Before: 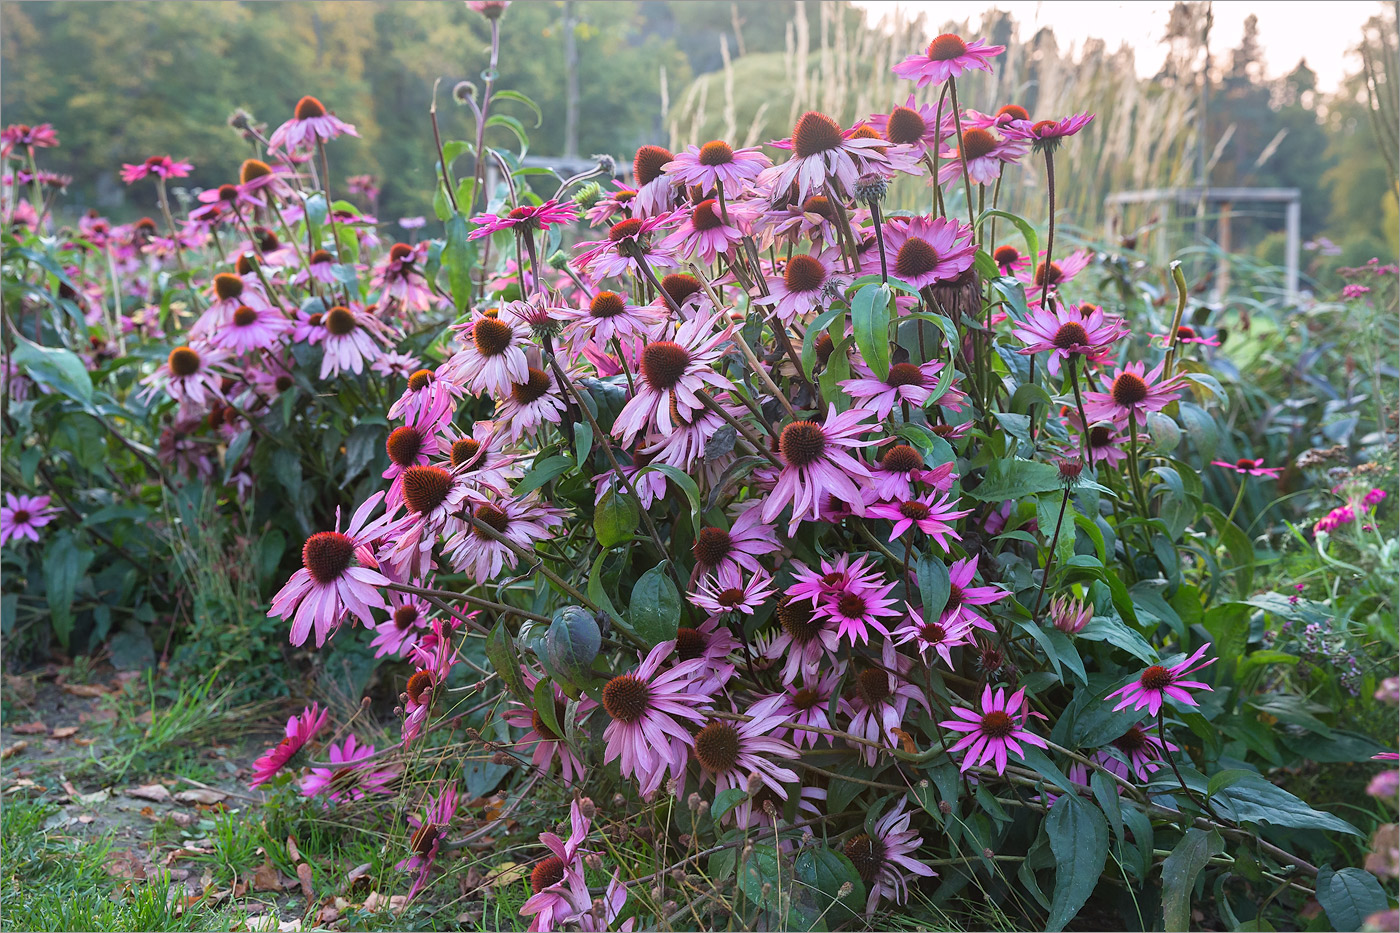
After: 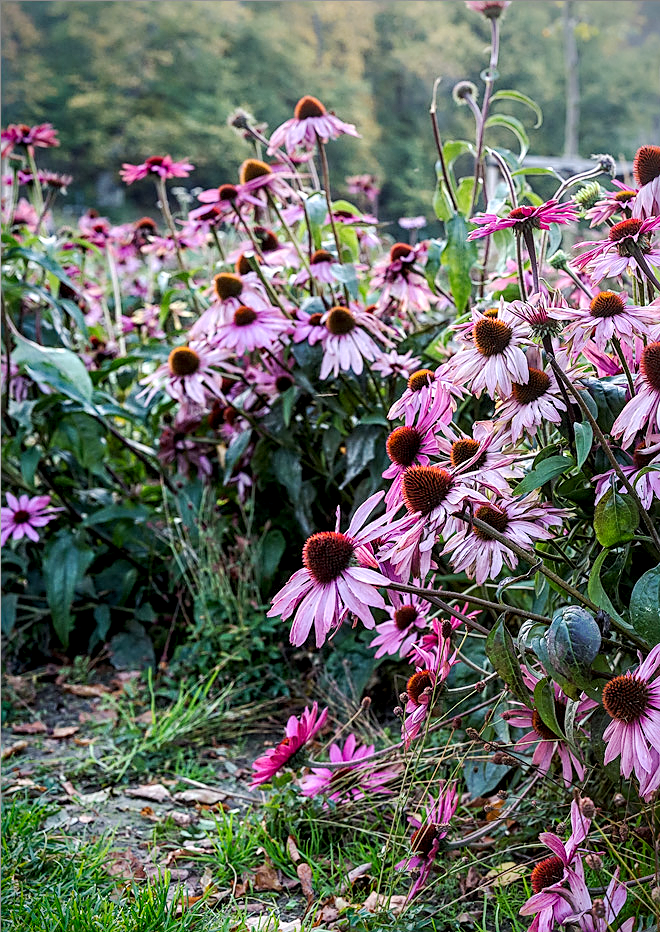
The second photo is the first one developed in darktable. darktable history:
tone curve: curves: ch0 [(0, 0) (0.052, 0.018) (0.236, 0.207) (0.41, 0.417) (0.485, 0.518) (0.54, 0.584) (0.625, 0.666) (0.845, 0.828) (0.994, 0.964)]; ch1 [(0, 0) (0.136, 0.146) (0.317, 0.34) (0.382, 0.408) (0.434, 0.441) (0.472, 0.479) (0.498, 0.501) (0.557, 0.558) (0.616, 0.59) (0.739, 0.7) (1, 1)]; ch2 [(0, 0) (0.352, 0.403) (0.447, 0.466) (0.482, 0.482) (0.528, 0.526) (0.586, 0.577) (0.618, 0.621) (0.785, 0.747) (1, 1)], preserve colors none
vignetting: saturation 0.382
sharpen: on, module defaults
shadows and highlights: radius 329.08, shadows 54.39, highlights -99.85, compress 94.3%, highlights color adjustment 41.54%, soften with gaussian
local contrast: highlights 64%, shadows 54%, detail 168%, midtone range 0.517
crop and rotate: left 0.039%, top 0%, right 52.772%
tone equalizer: edges refinement/feathering 500, mask exposure compensation -1.57 EV, preserve details no
